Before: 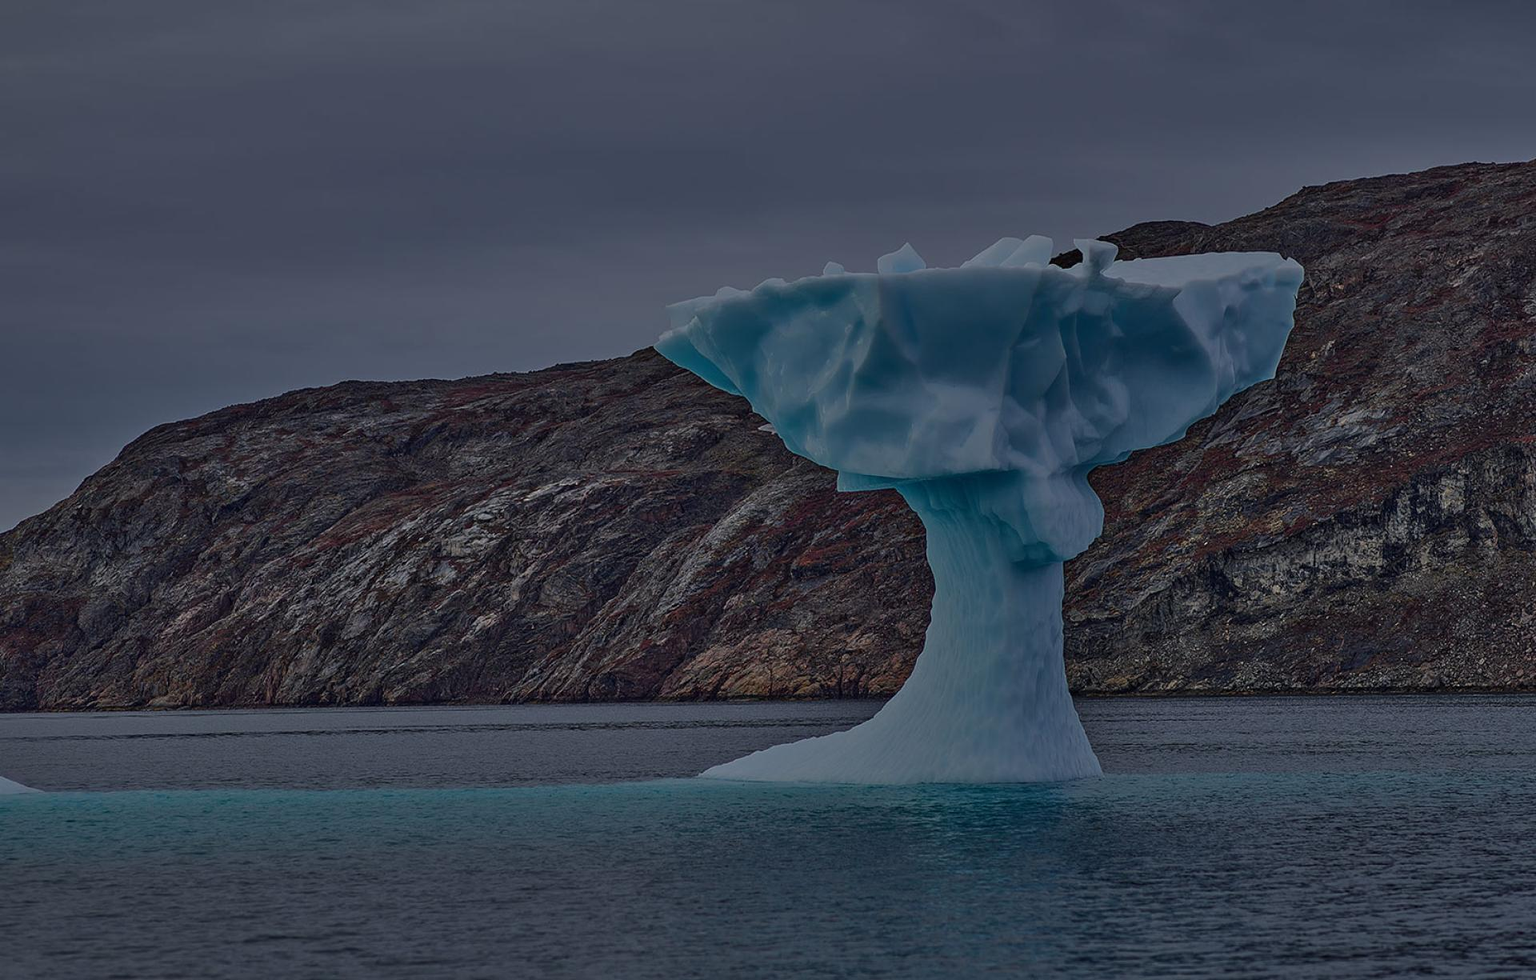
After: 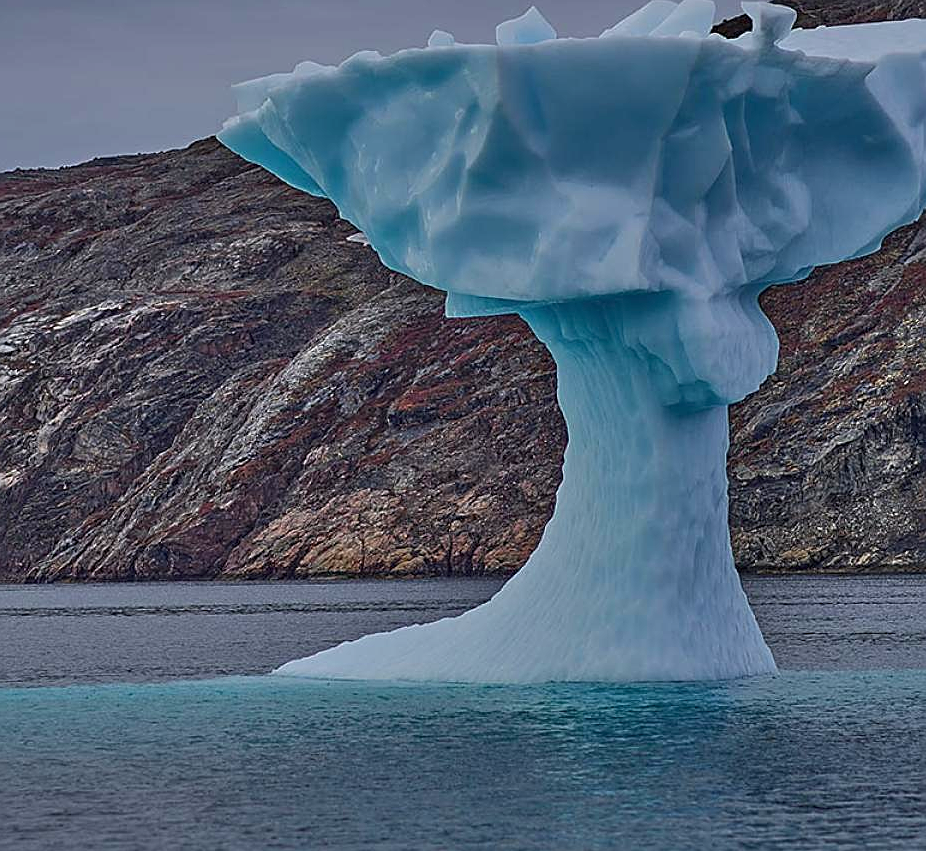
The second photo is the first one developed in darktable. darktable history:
crop: left 31.306%, top 24.256%, right 20.444%, bottom 6.266%
sharpen: on, module defaults
exposure: black level correction 0, exposure 1.2 EV, compensate highlight preservation false
